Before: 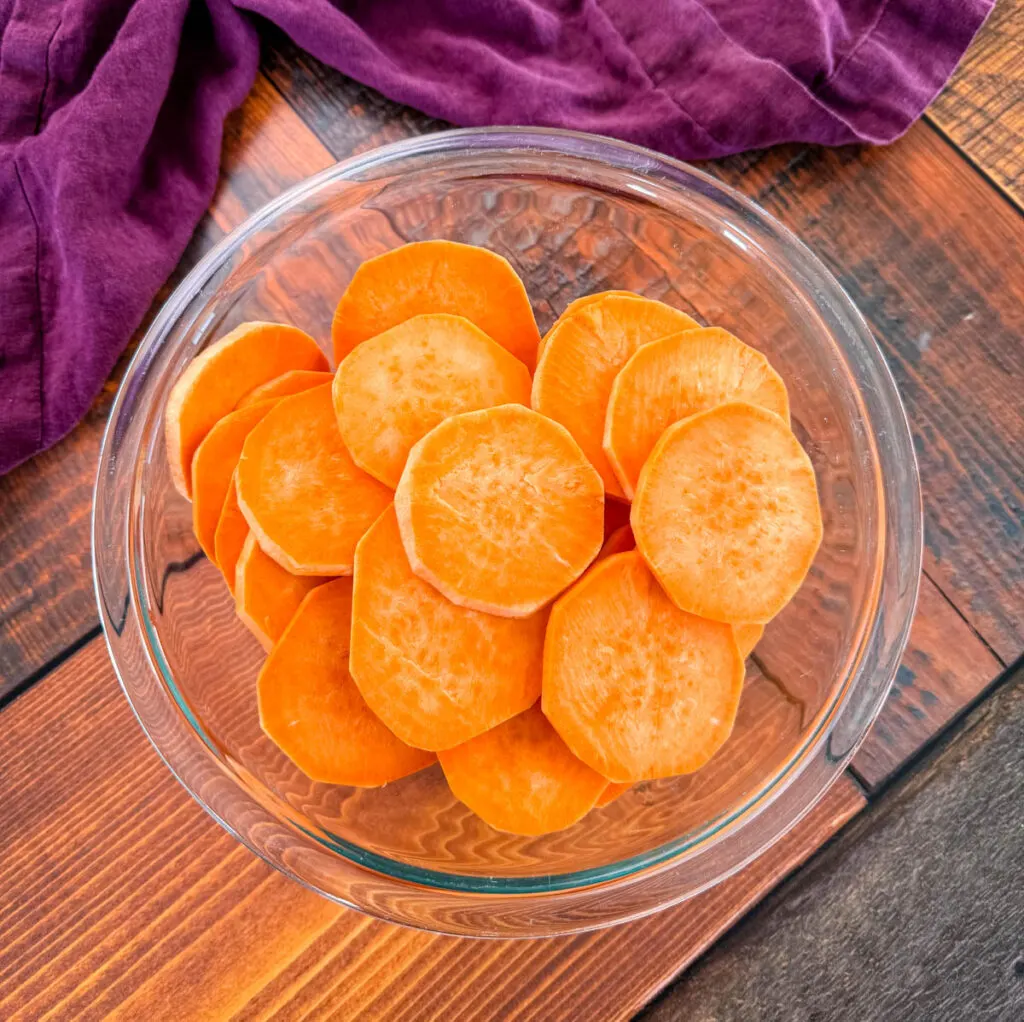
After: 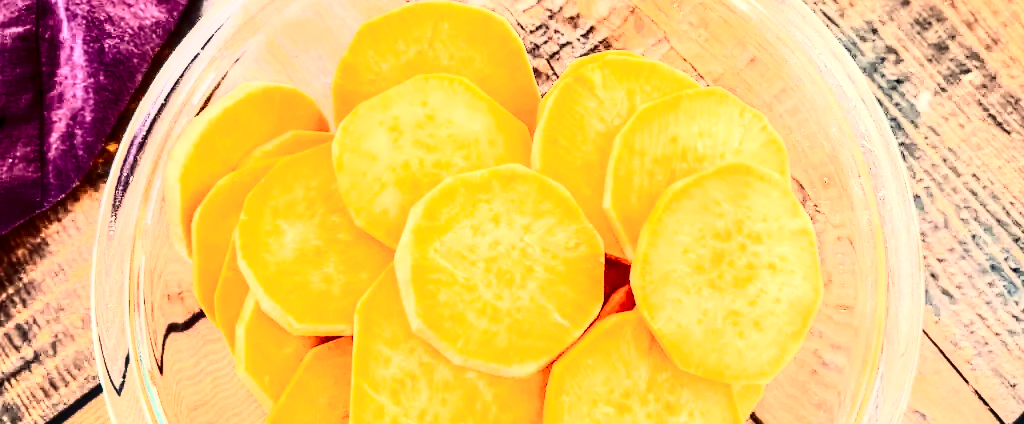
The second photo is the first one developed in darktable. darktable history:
local contrast: detail 153%
contrast brightness saturation: contrast 0.945, brightness 0.199
exposure: exposure -0.486 EV, compensate highlight preservation false
color correction: highlights a* 1.47, highlights b* 17.07
crop and rotate: top 23.539%, bottom 34.879%
tone equalizer: -7 EV 0.159 EV, -6 EV 0.595 EV, -5 EV 1.19 EV, -4 EV 1.33 EV, -3 EV 1.17 EV, -2 EV 0.6 EV, -1 EV 0.158 EV, edges refinement/feathering 500, mask exposure compensation -1.57 EV, preserve details no
sharpen: radius 0.987, threshold 0.933
